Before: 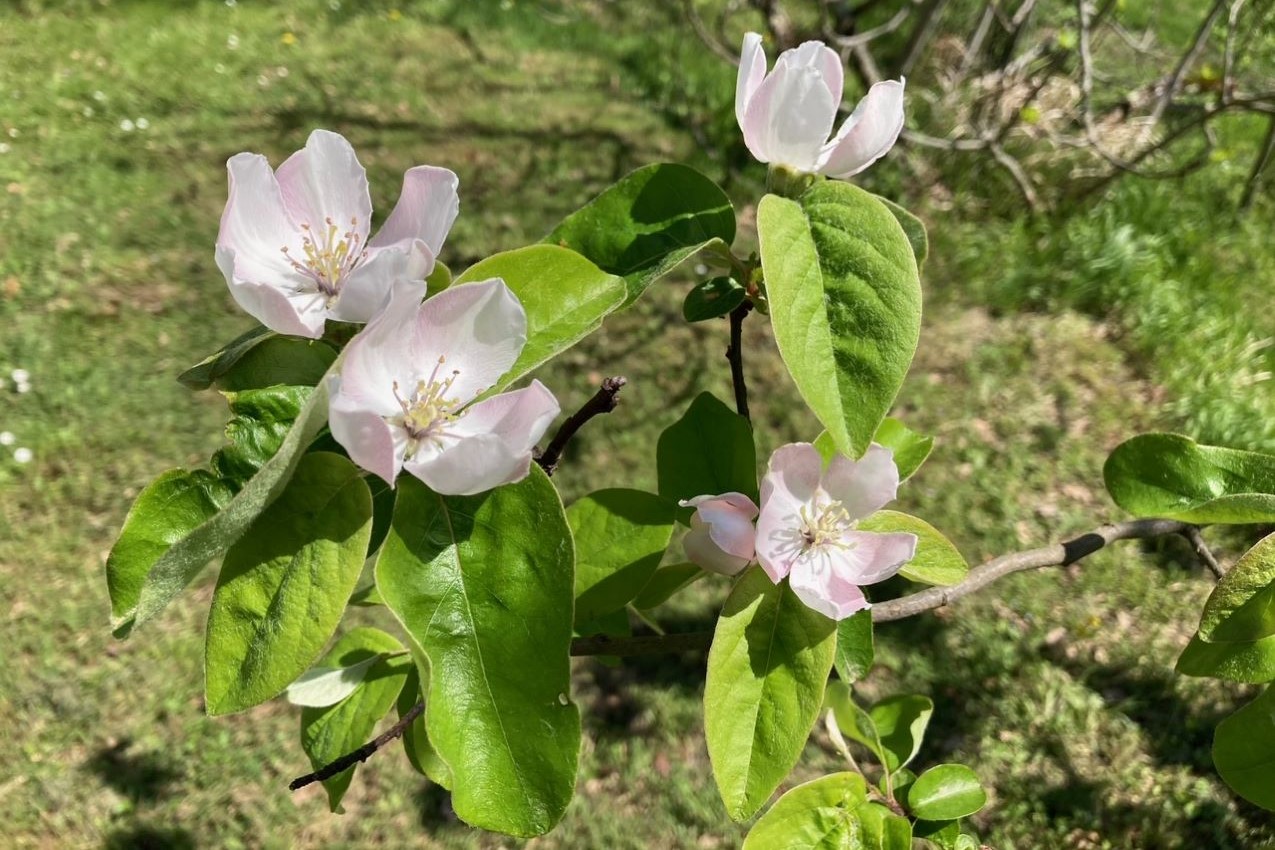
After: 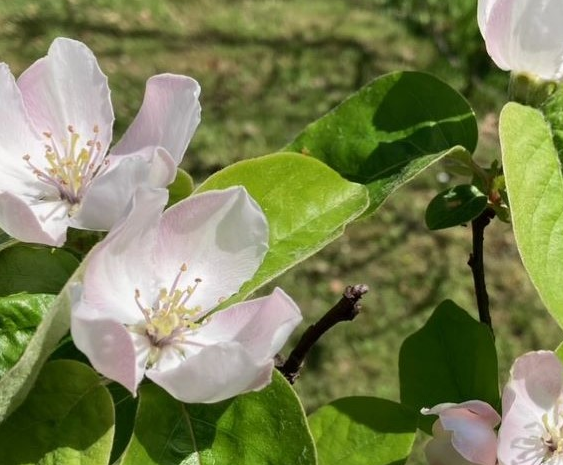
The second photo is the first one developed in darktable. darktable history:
crop: left 20.251%, top 10.824%, right 35.539%, bottom 34.427%
